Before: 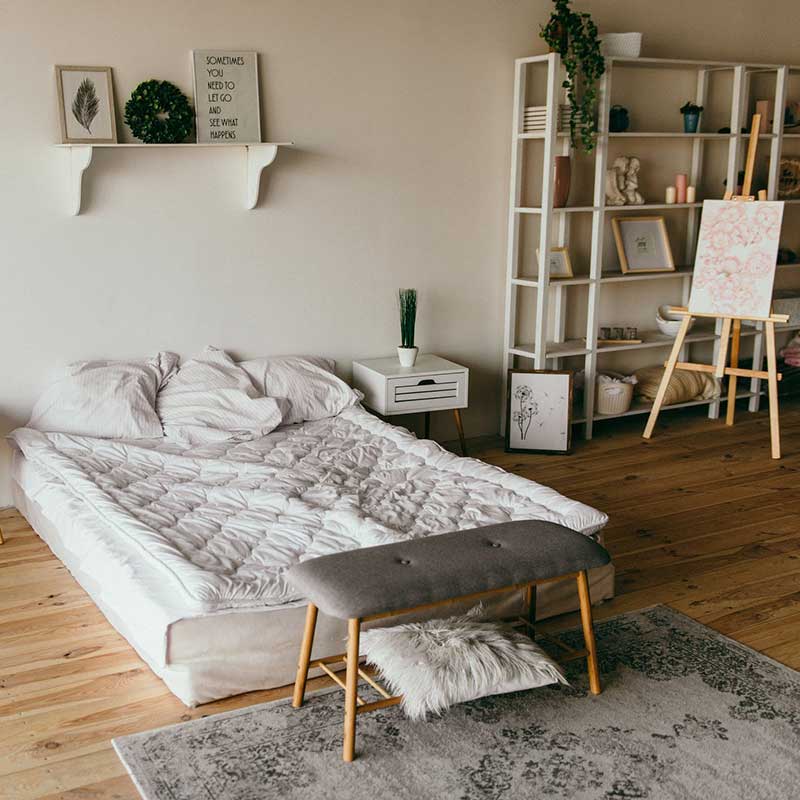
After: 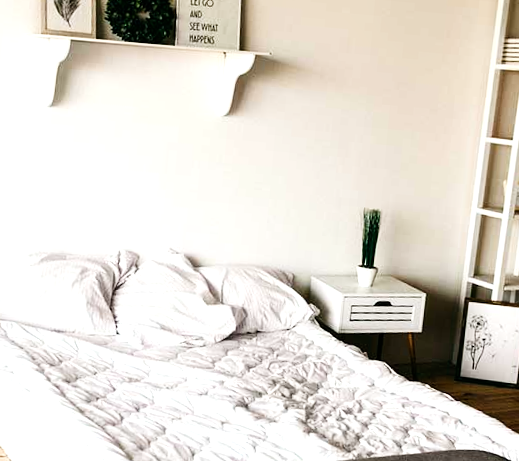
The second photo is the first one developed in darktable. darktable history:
tone curve: curves: ch0 [(0, 0) (0.004, 0.001) (0.133, 0.112) (0.325, 0.362) (0.832, 0.893) (1, 1)], preserve colors none
tone equalizer: -8 EV -1.07 EV, -7 EV -0.981 EV, -6 EV -0.888 EV, -5 EV -0.55 EV, -3 EV 0.591 EV, -2 EV 0.89 EV, -1 EV 0.998 EV, +0 EV 1.06 EV, edges refinement/feathering 500, mask exposure compensation -1.57 EV, preserve details guided filter
crop and rotate: angle -5.03°, left 2.025%, top 6.815%, right 27.584%, bottom 30.598%
